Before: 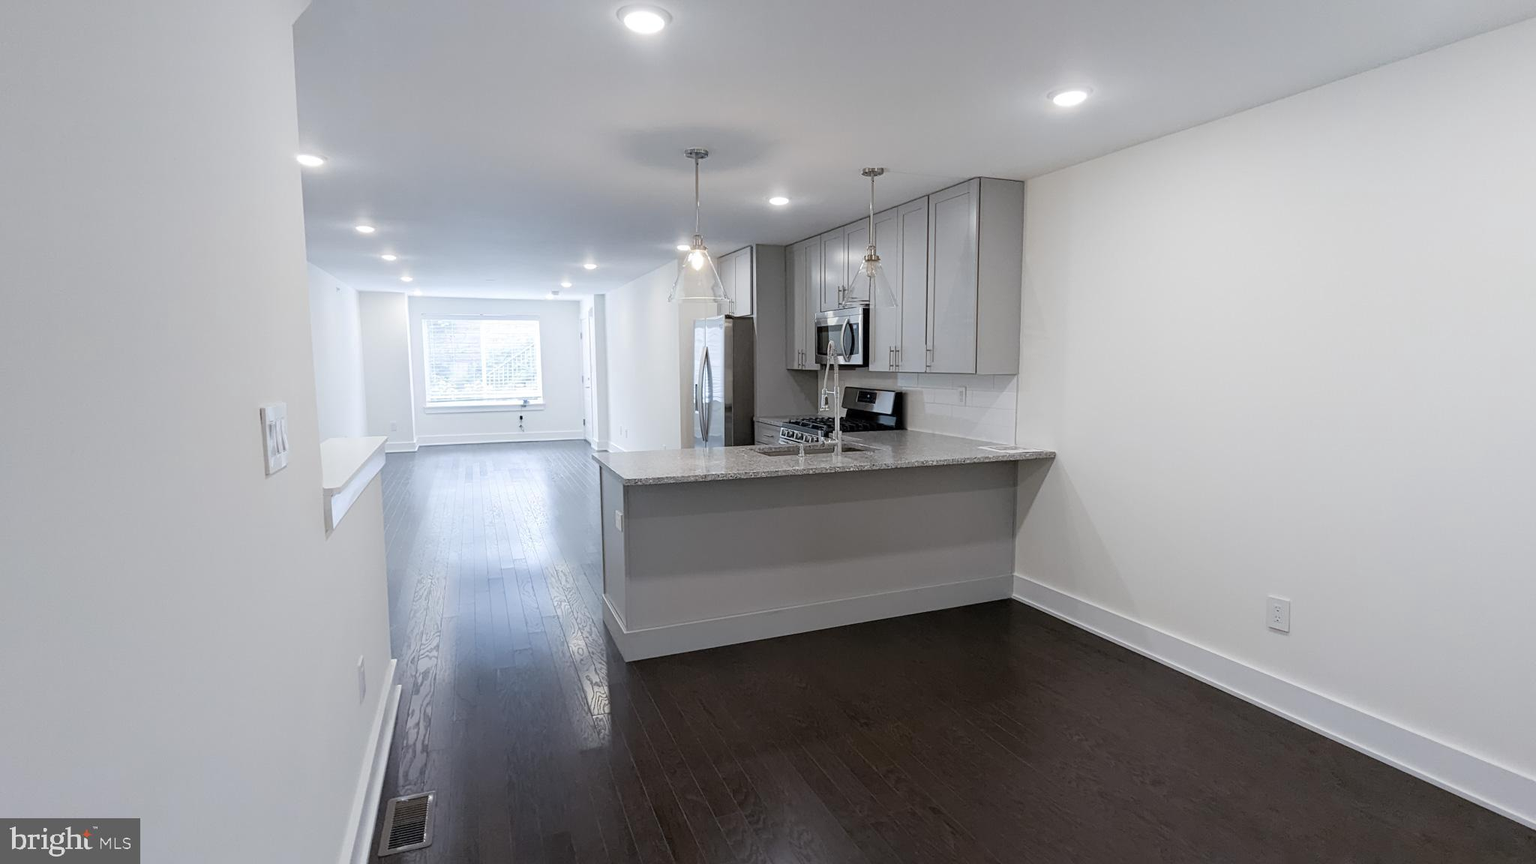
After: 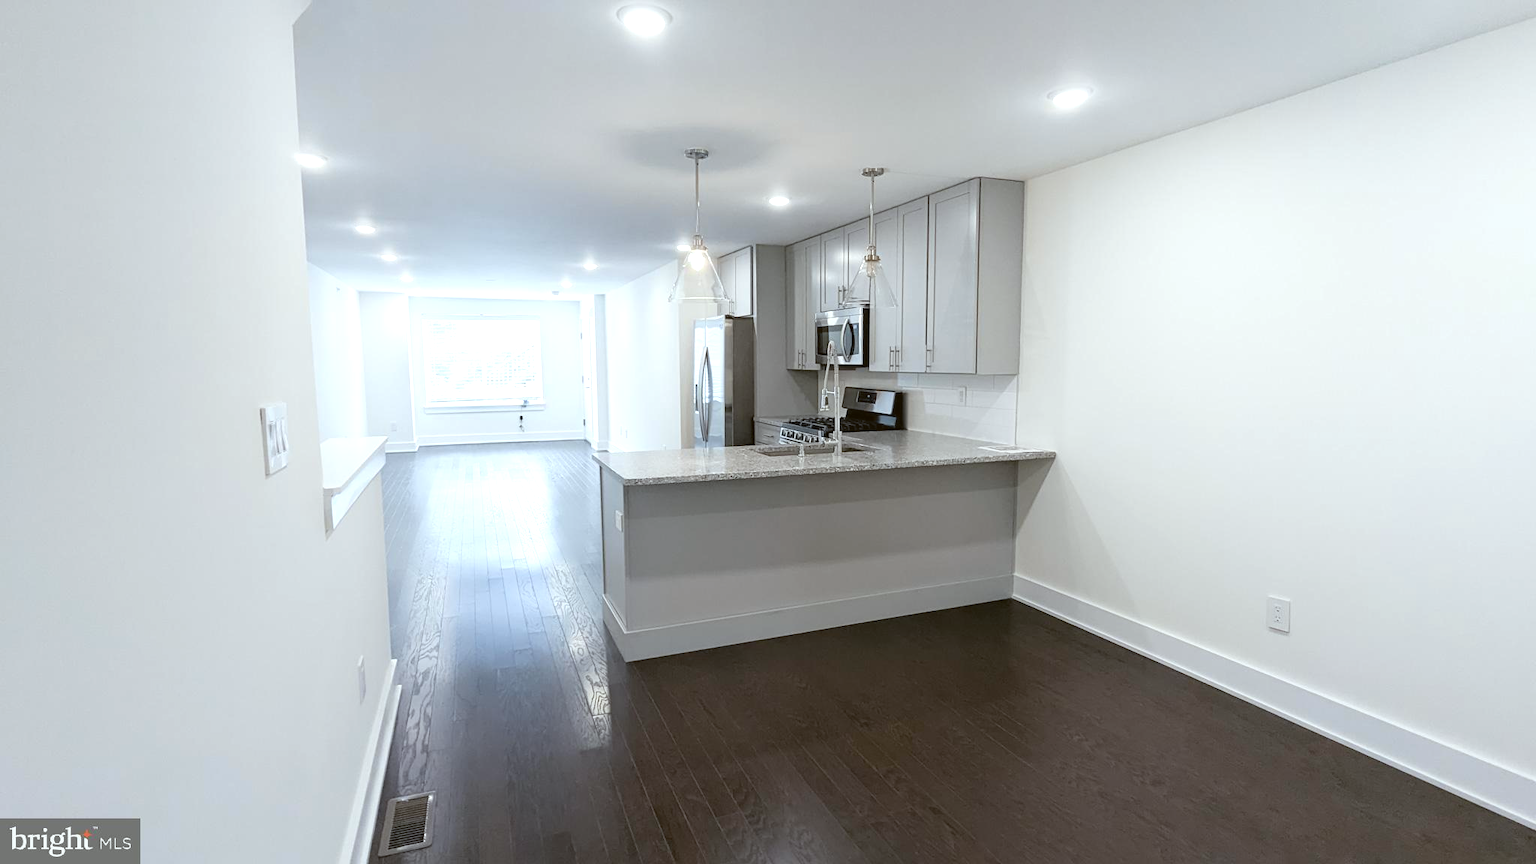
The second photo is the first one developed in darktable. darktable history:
color balance: lift [1.004, 1.002, 1.002, 0.998], gamma [1, 1.007, 1.002, 0.993], gain [1, 0.977, 1.013, 1.023], contrast -3.64%
exposure: exposure 0.559 EV, compensate highlight preservation false
